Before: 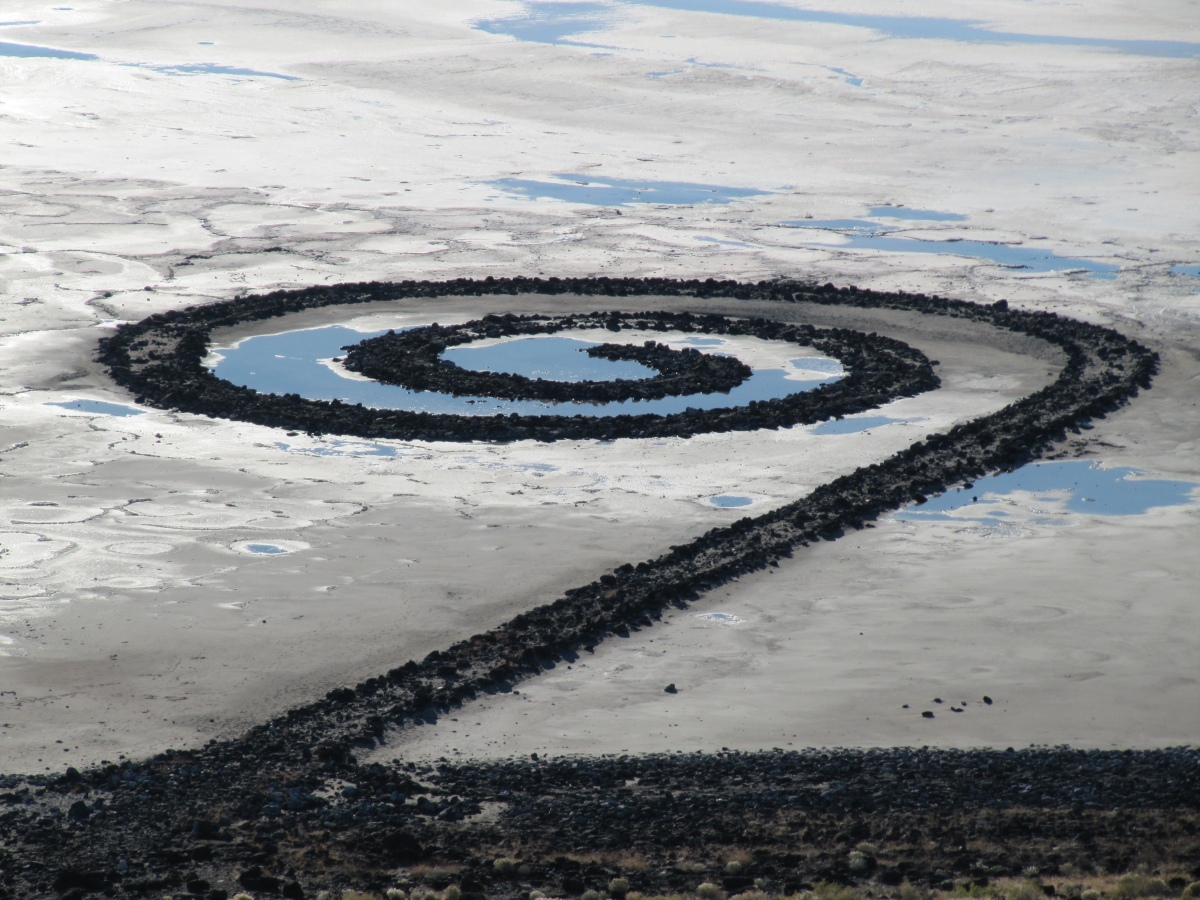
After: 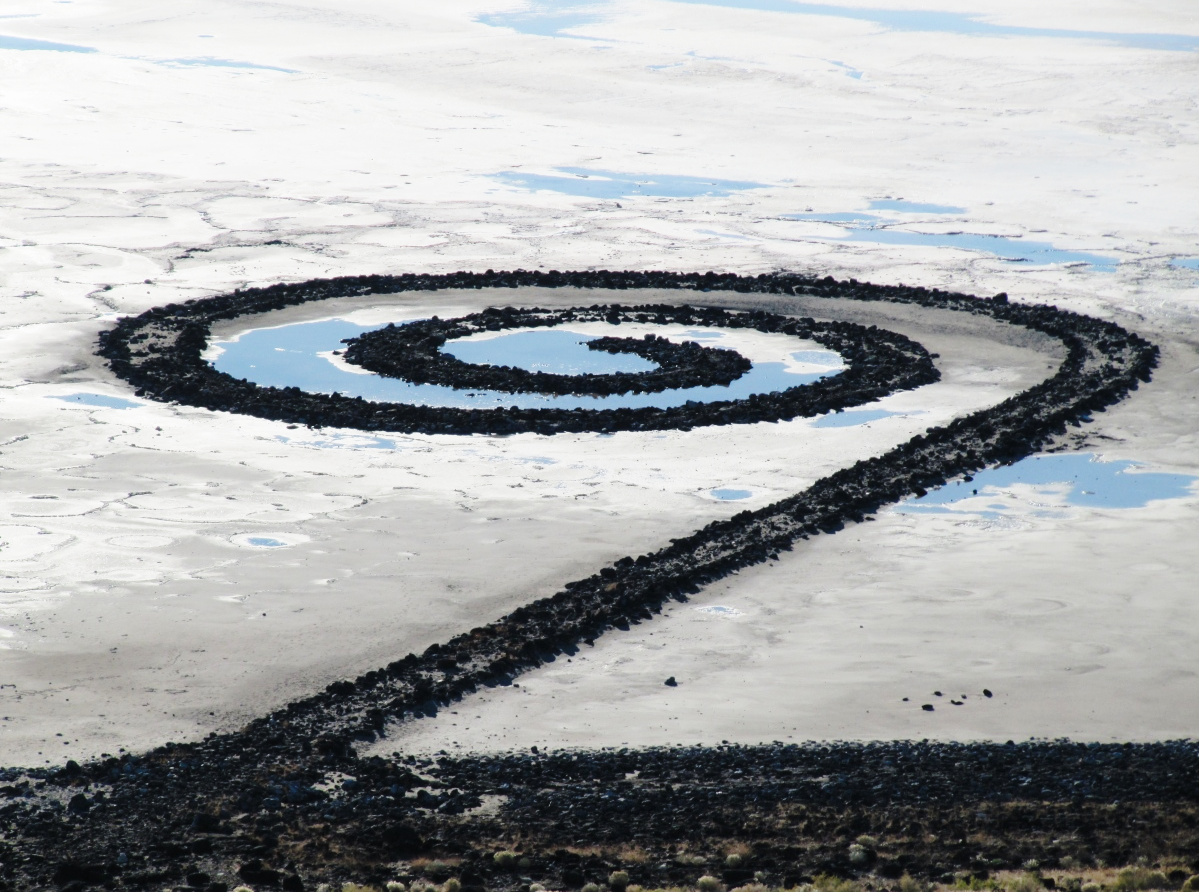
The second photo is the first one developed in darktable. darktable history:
exposure: black level correction 0.001, exposure -0.125 EV, compensate highlight preservation false
base curve: curves: ch0 [(0, 0) (0.028, 0.03) (0.121, 0.232) (0.46, 0.748) (0.859, 0.968) (1, 1)], preserve colors none
crop: top 0.865%, right 0.082%
